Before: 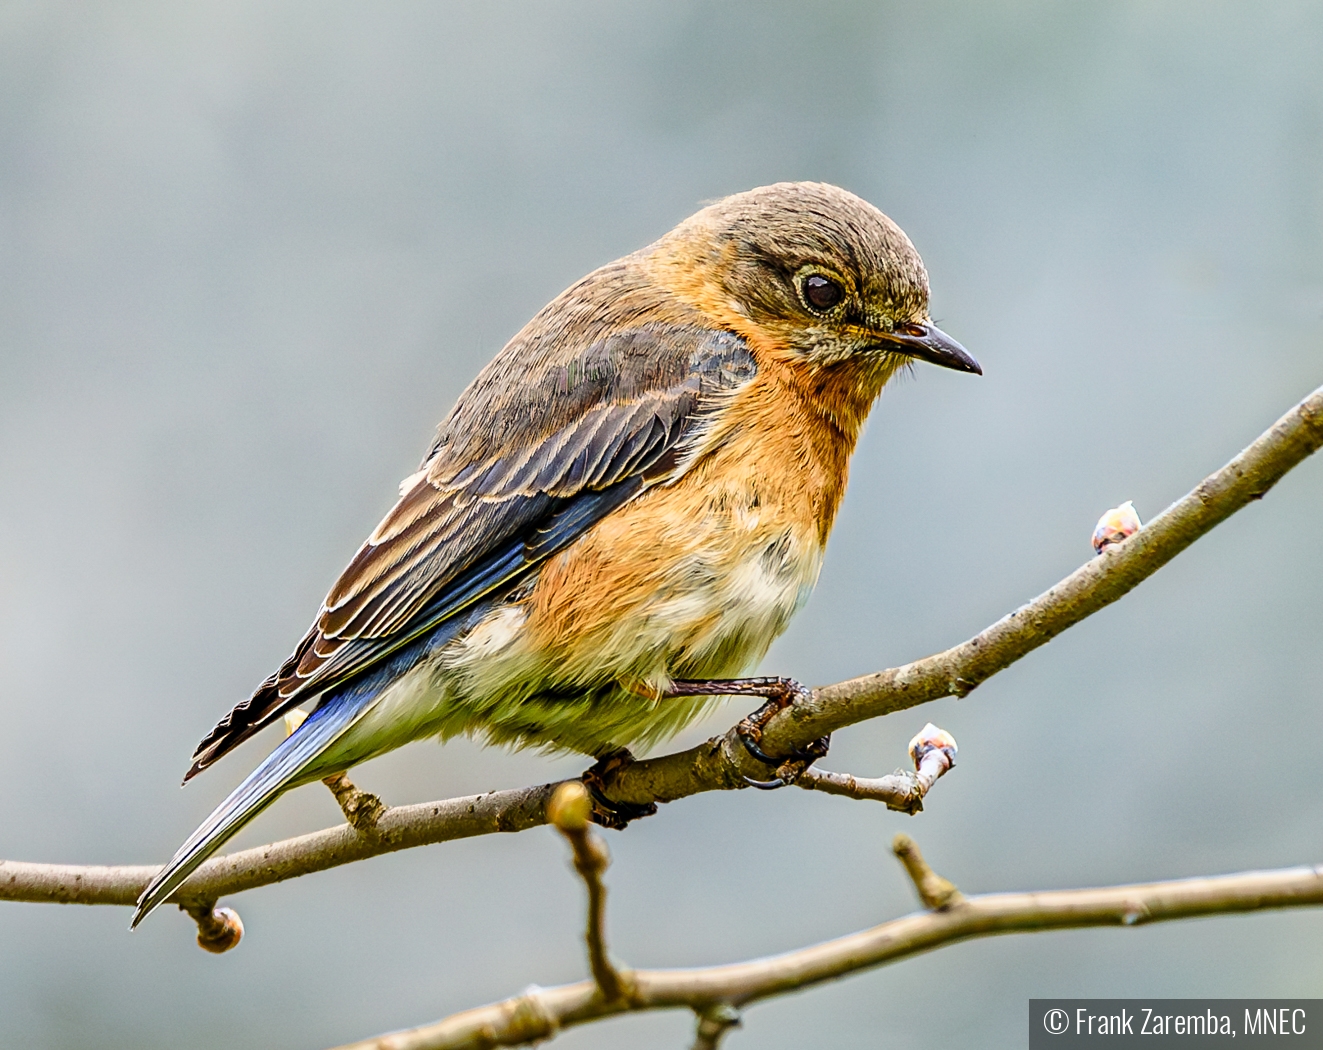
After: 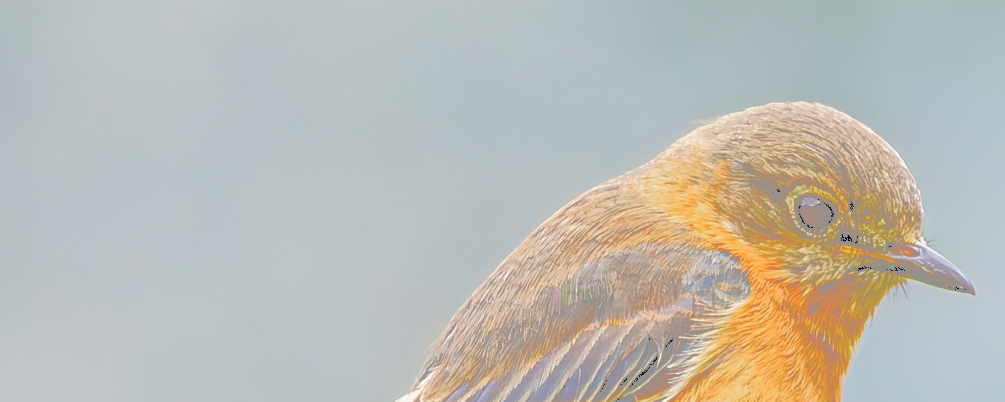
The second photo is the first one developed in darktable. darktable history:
crop: left 0.565%, top 7.651%, right 23.421%, bottom 54.056%
tone curve: curves: ch0 [(0, 0) (0.003, 0.6) (0.011, 0.6) (0.025, 0.601) (0.044, 0.601) (0.069, 0.601) (0.1, 0.601) (0.136, 0.602) (0.177, 0.605) (0.224, 0.609) (0.277, 0.615) (0.335, 0.625) (0.399, 0.633) (0.468, 0.654) (0.543, 0.676) (0.623, 0.71) (0.709, 0.753) (0.801, 0.802) (0.898, 0.85) (1, 1)], color space Lab, independent channels, preserve colors none
